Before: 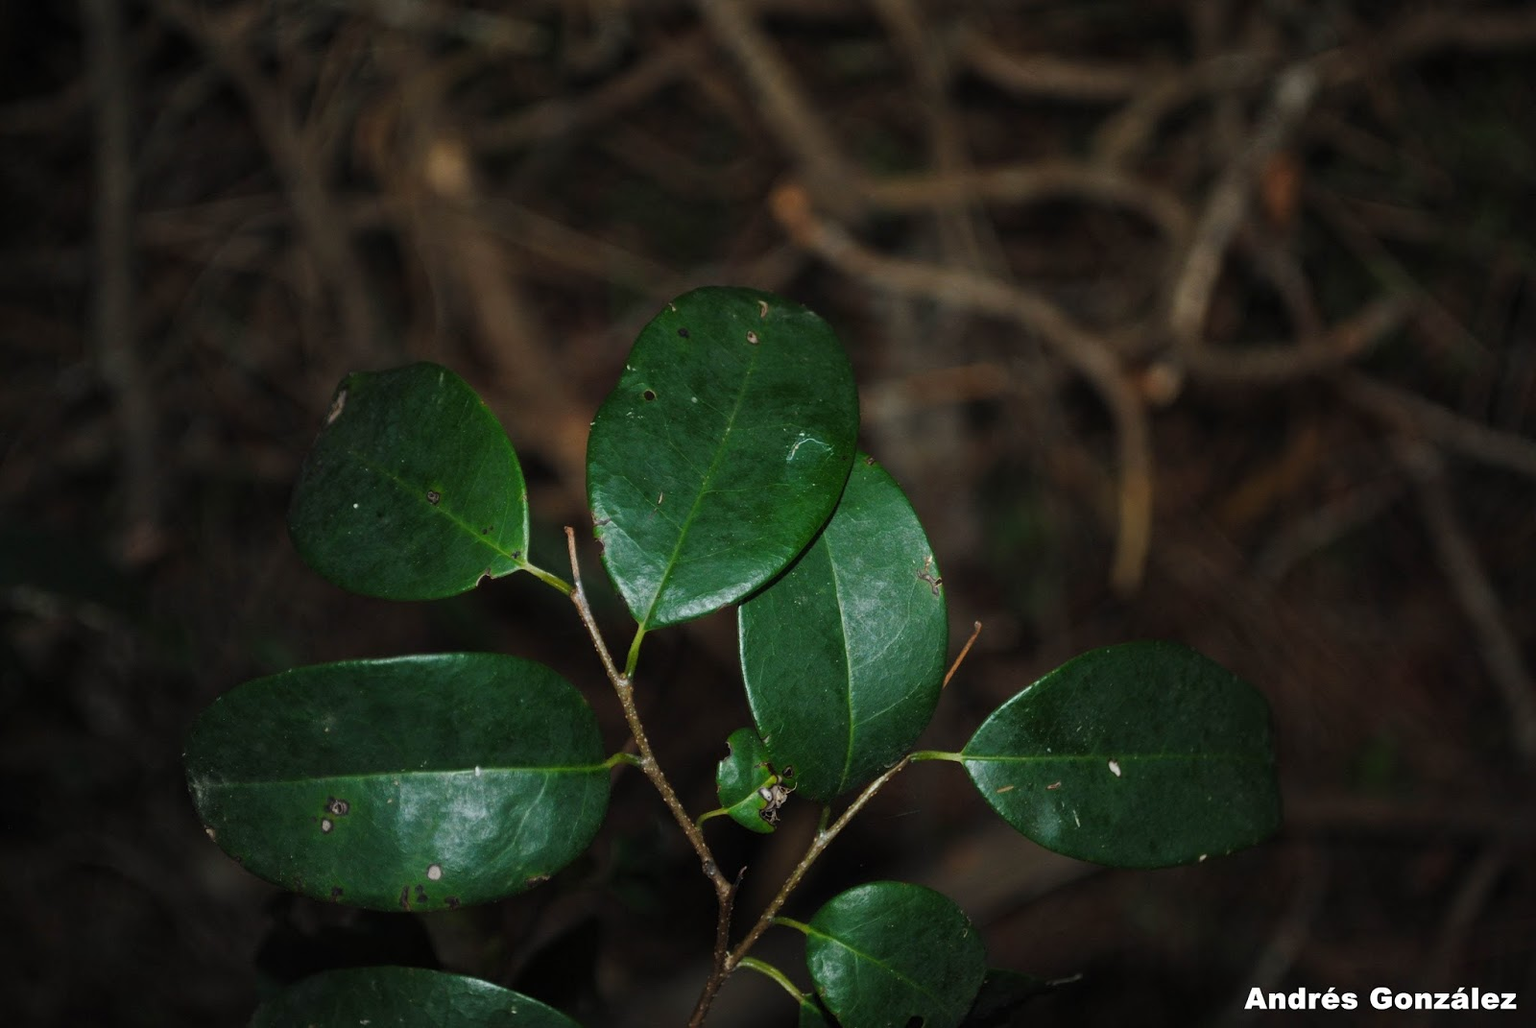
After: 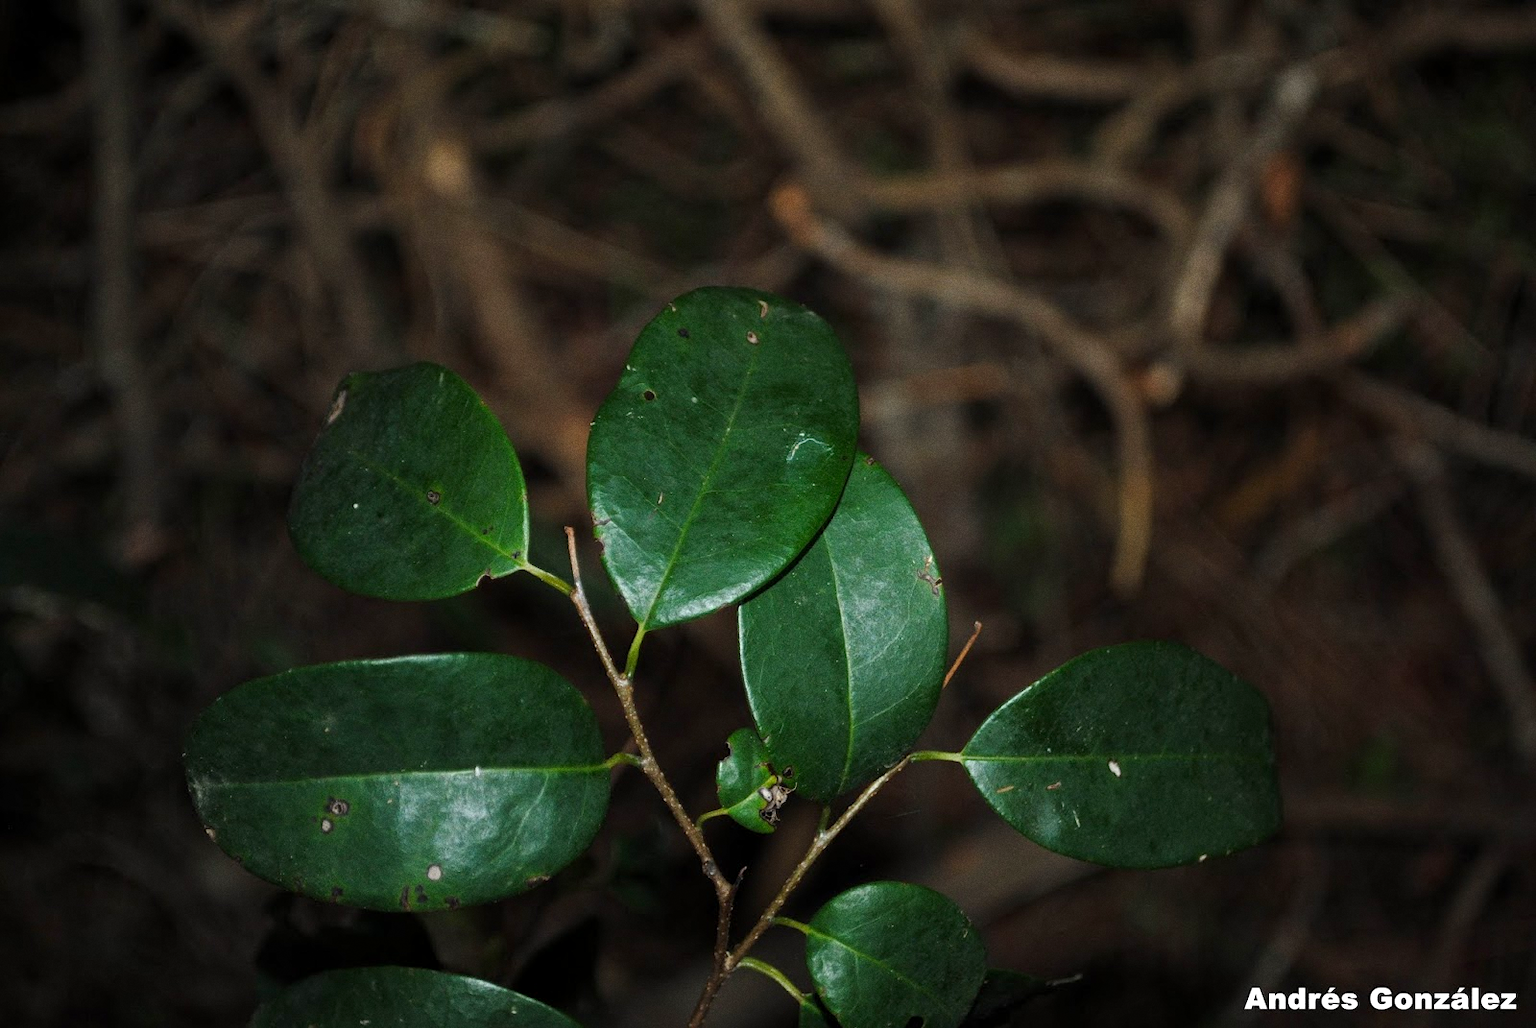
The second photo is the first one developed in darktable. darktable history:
grain: coarseness 0.09 ISO
exposure: black level correction 0.001, exposure 0.3 EV, compensate highlight preservation false
